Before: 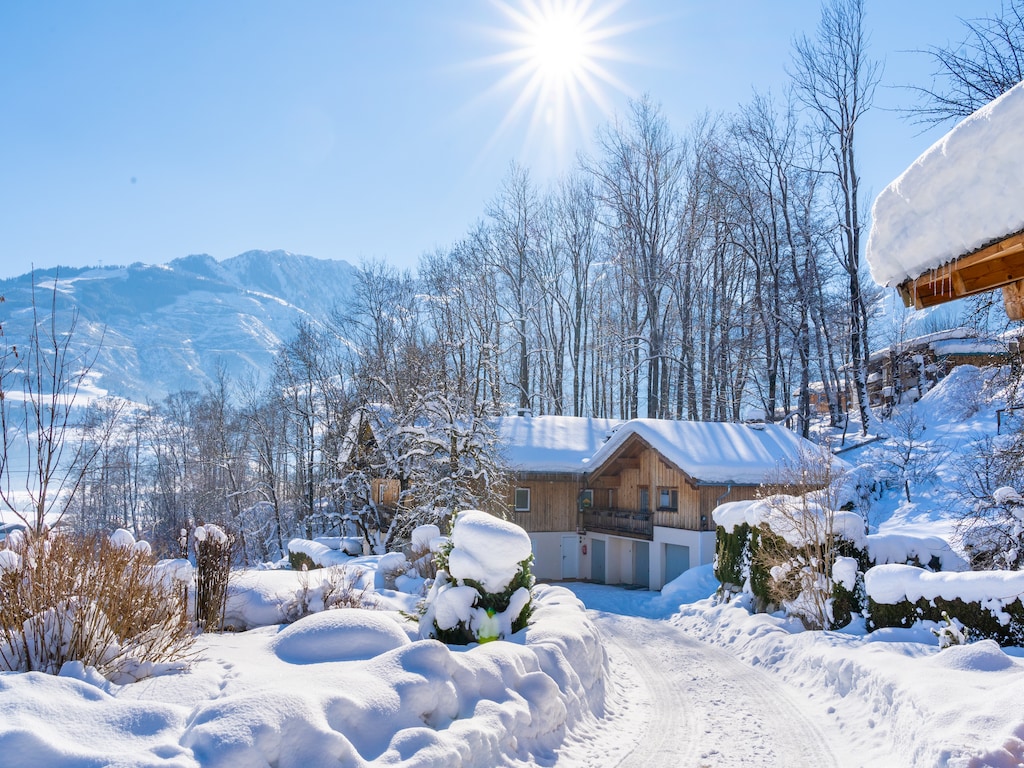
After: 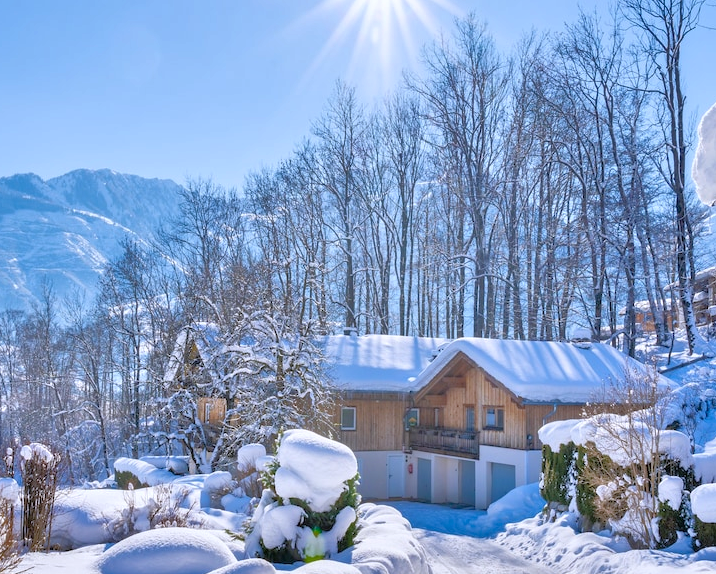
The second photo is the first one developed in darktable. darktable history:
crop and rotate: left 17.046%, top 10.659%, right 12.989%, bottom 14.553%
shadows and highlights: shadows 60, soften with gaussian
color calibration: illuminant as shot in camera, x 0.358, y 0.373, temperature 4628.91 K
tone equalizer: -7 EV 0.15 EV, -6 EV 0.6 EV, -5 EV 1.15 EV, -4 EV 1.33 EV, -3 EV 1.15 EV, -2 EV 0.6 EV, -1 EV 0.15 EV, mask exposure compensation -0.5 EV
